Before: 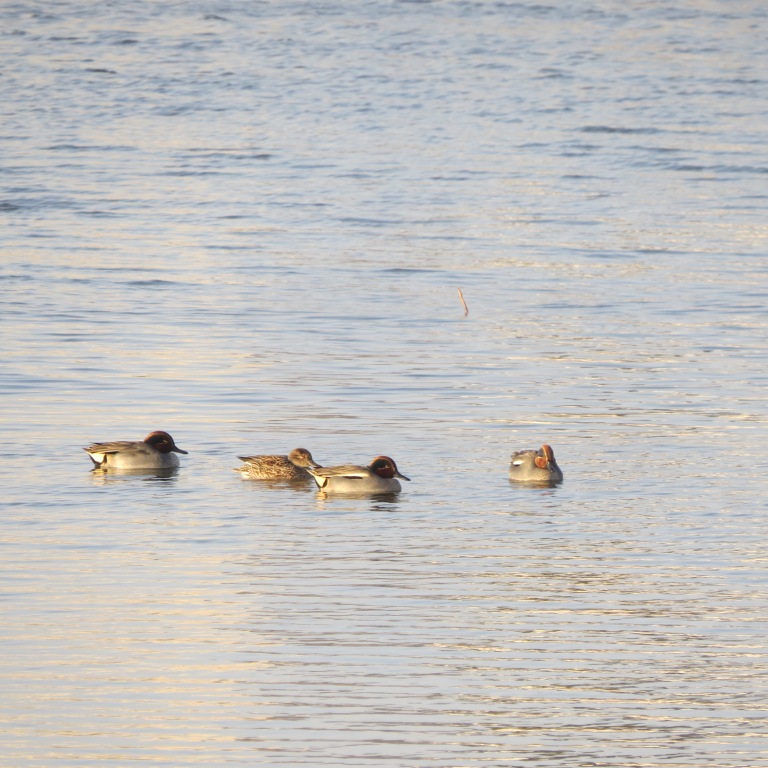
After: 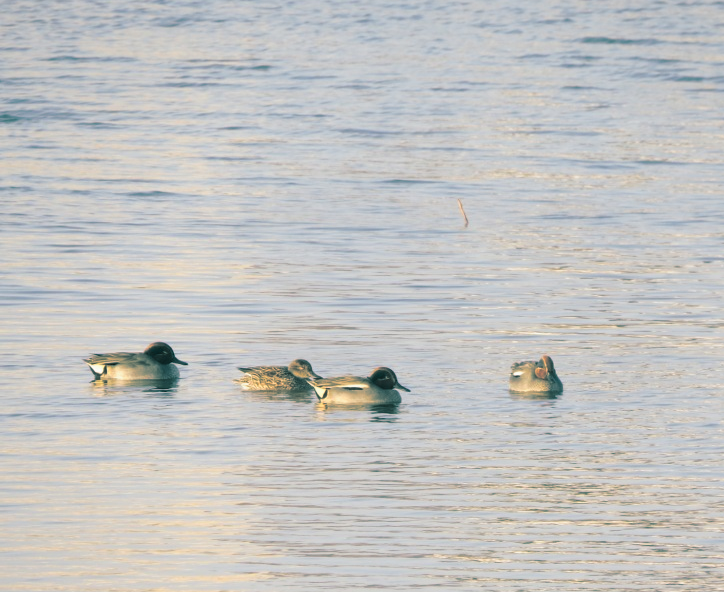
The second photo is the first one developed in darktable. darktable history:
split-toning: shadows › hue 183.6°, shadows › saturation 0.52, highlights › hue 0°, highlights › saturation 0
crop and rotate: angle 0.03°, top 11.643%, right 5.651%, bottom 11.189%
